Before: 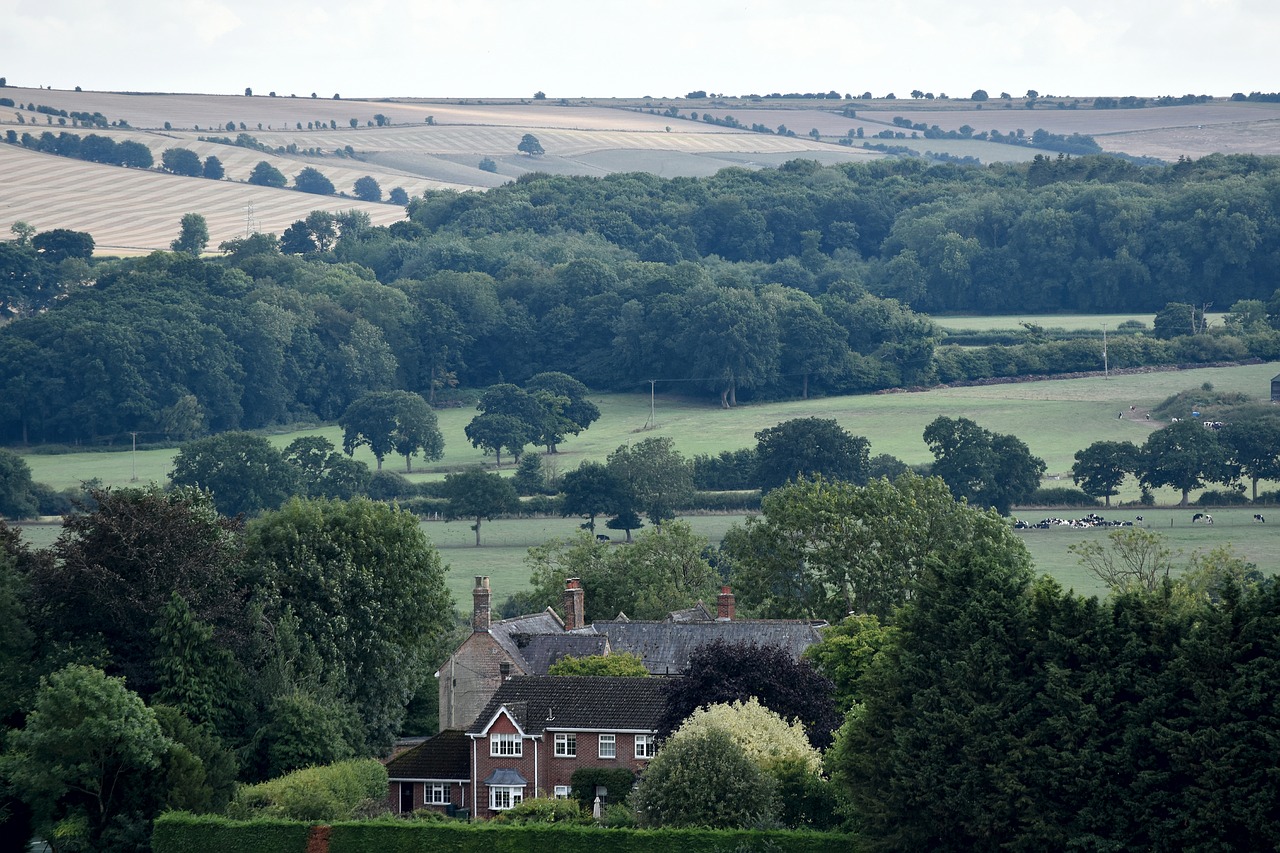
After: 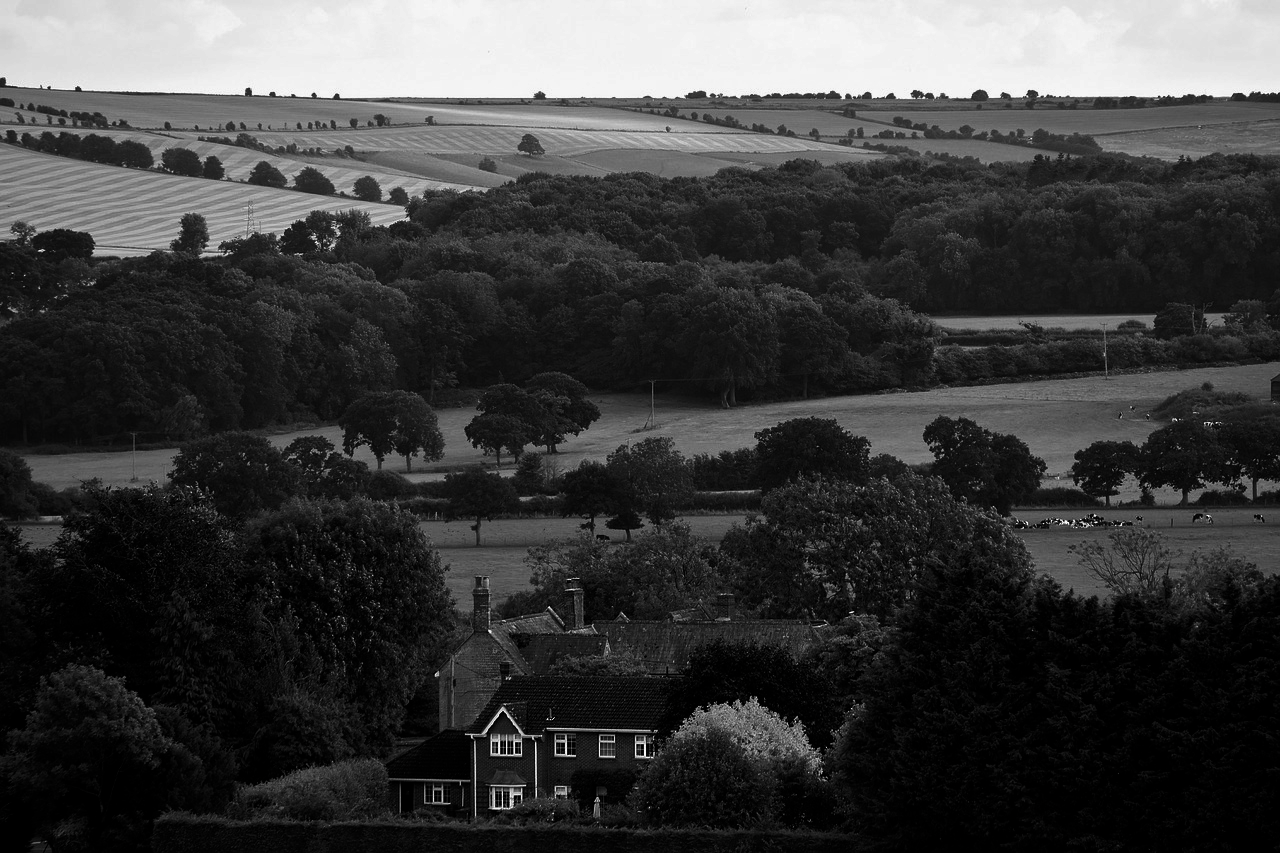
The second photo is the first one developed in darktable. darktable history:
contrast brightness saturation: contrast -0.026, brightness -0.578, saturation -0.999
